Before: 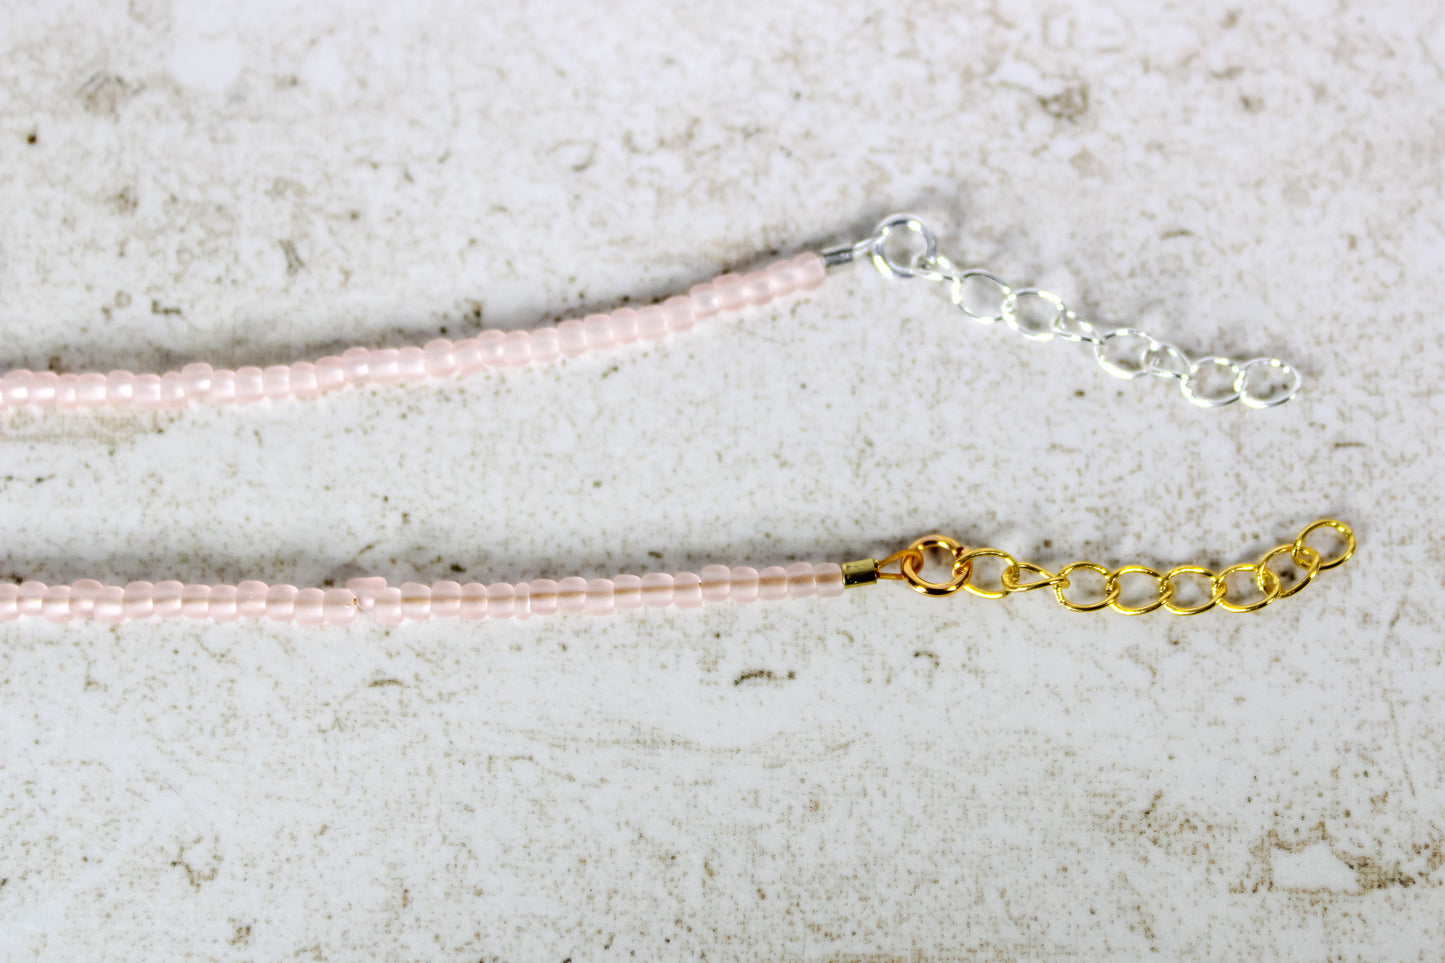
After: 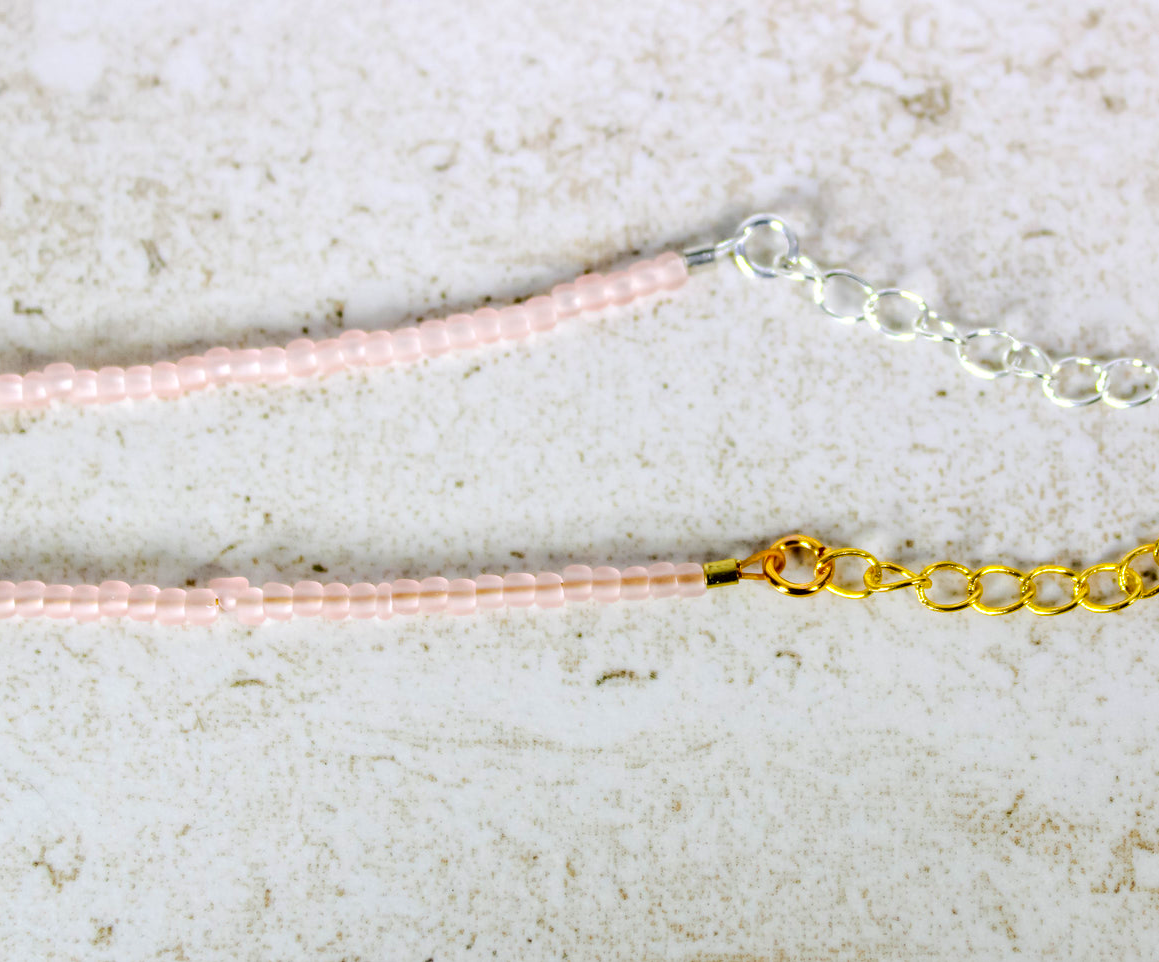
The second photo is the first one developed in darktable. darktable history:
crop and rotate: left 9.597%, right 10.195%
color balance rgb: perceptual saturation grading › global saturation 25%, perceptual brilliance grading › mid-tones 10%, perceptual brilliance grading › shadows 15%, global vibrance 20%
tone equalizer: on, module defaults
